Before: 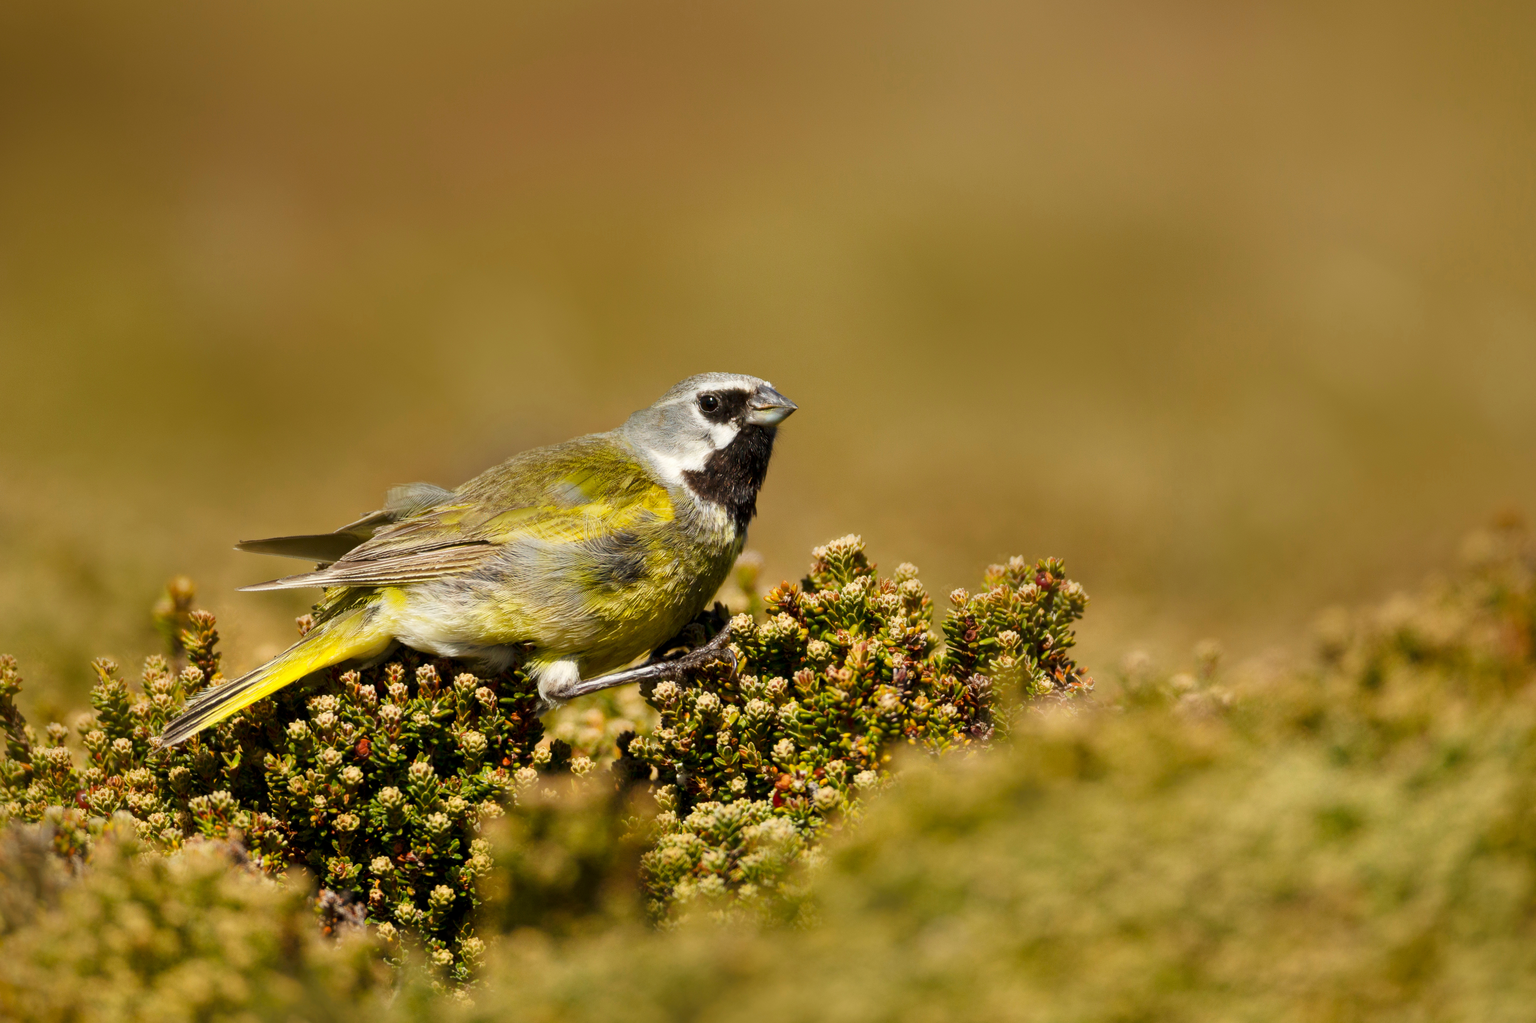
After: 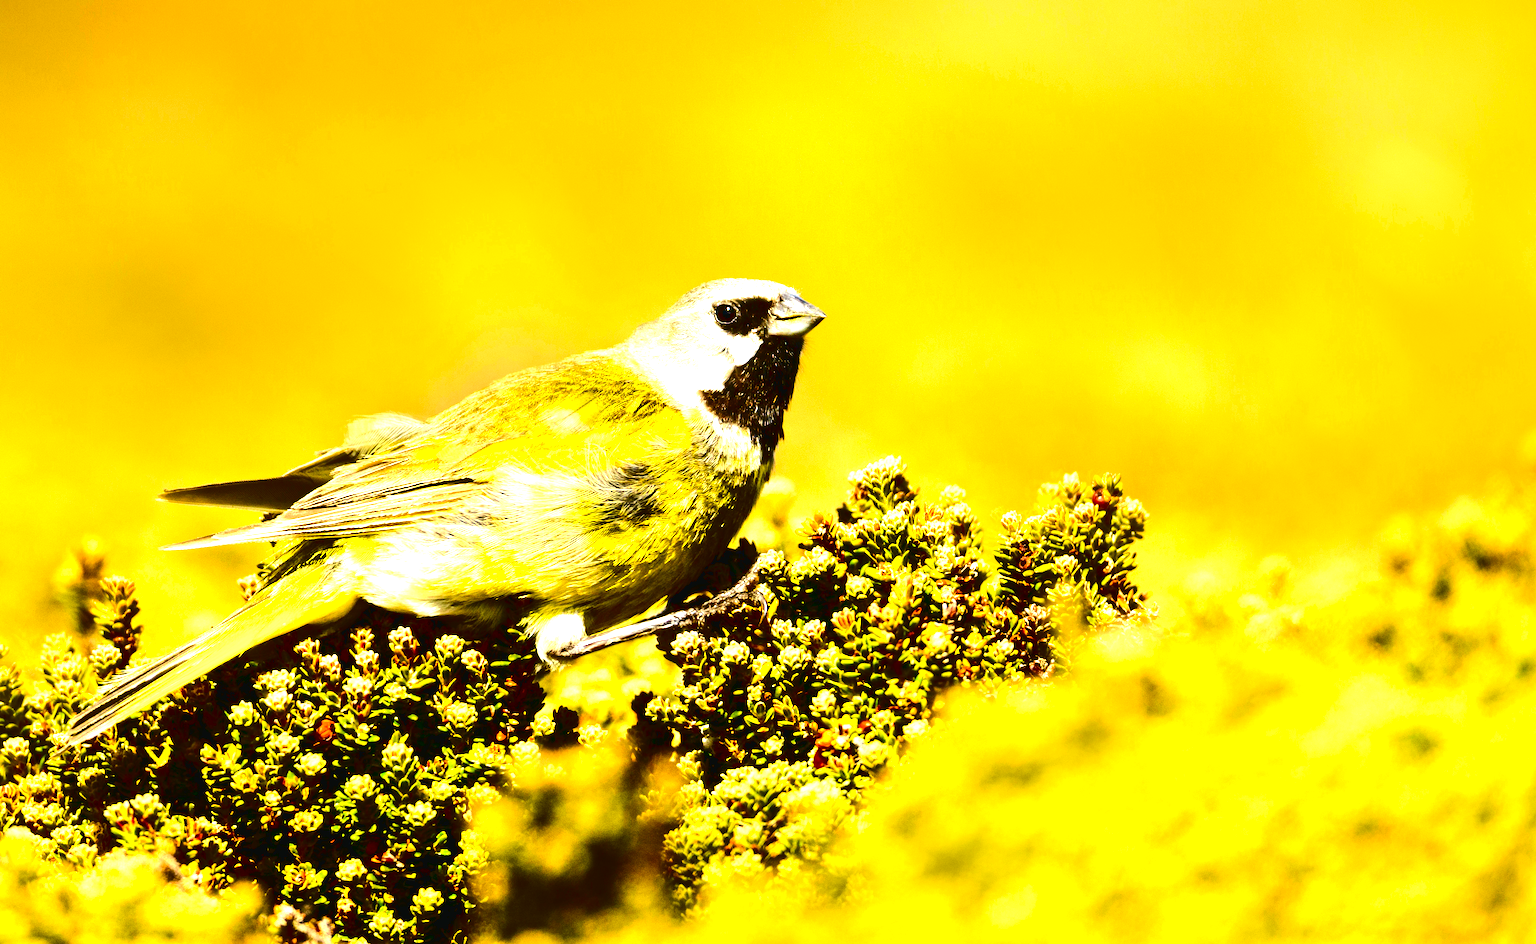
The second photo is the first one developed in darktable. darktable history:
crop and rotate: angle 1.96°, left 5.673%, top 5.673%
rotate and perspective: rotation -0.013°, lens shift (vertical) -0.027, lens shift (horizontal) 0.178, crop left 0.016, crop right 0.989, crop top 0.082, crop bottom 0.918
color balance: on, module defaults
contrast brightness saturation: contrast 0.09, brightness -0.59, saturation 0.17
exposure: black level correction 0, exposure 1.2 EV, compensate exposure bias true, compensate highlight preservation false
tone curve: curves: ch0 [(0, 0.03) (0.113, 0.087) (0.207, 0.184) (0.515, 0.612) (0.712, 0.793) (1, 0.946)]; ch1 [(0, 0) (0.172, 0.123) (0.317, 0.279) (0.407, 0.401) (0.476, 0.482) (0.505, 0.499) (0.534, 0.534) (0.632, 0.645) (0.726, 0.745) (1, 1)]; ch2 [(0, 0) (0.411, 0.424) (0.505, 0.505) (0.521, 0.524) (0.541, 0.569) (0.65, 0.699) (1, 1)], color space Lab, independent channels, preserve colors none
color contrast: green-magenta contrast 0.8, blue-yellow contrast 1.1, unbound 0
